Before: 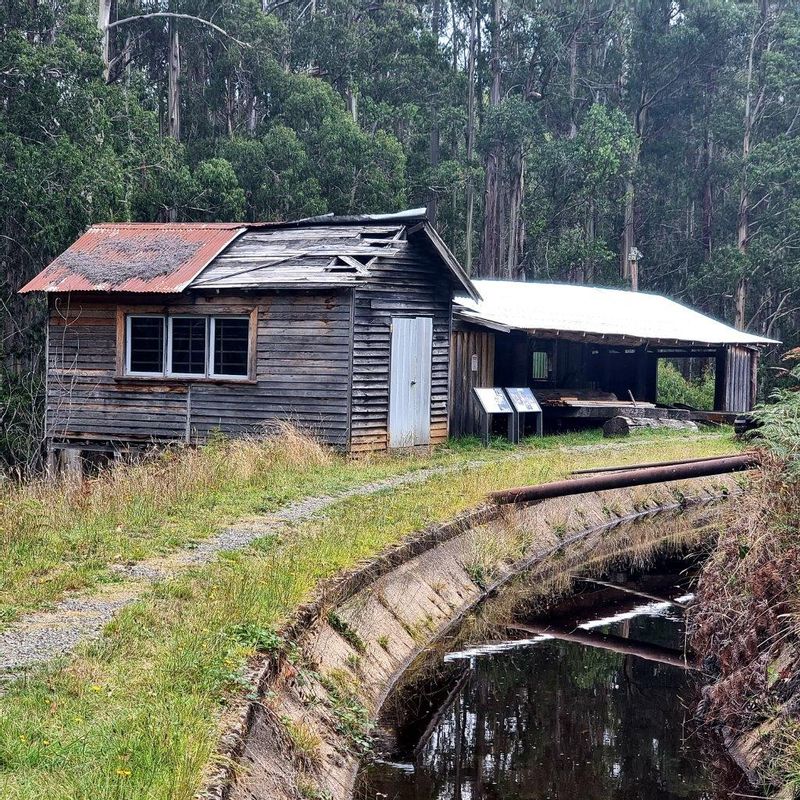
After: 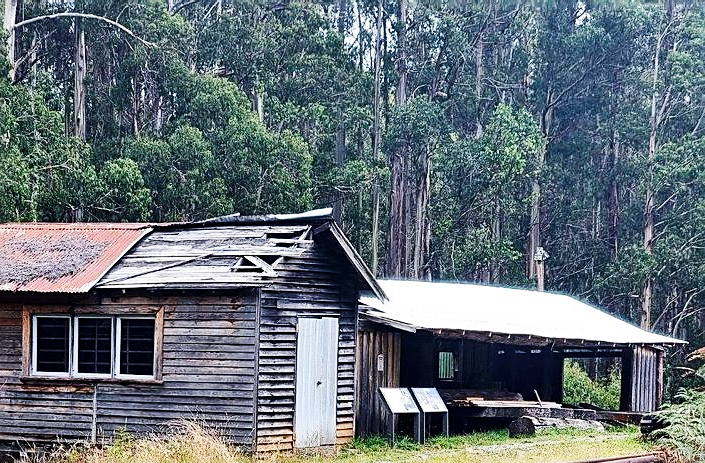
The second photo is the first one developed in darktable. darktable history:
crop and rotate: left 11.756%, bottom 42.085%
sharpen: on, module defaults
base curve: curves: ch0 [(0, 0) (0.032, 0.025) (0.121, 0.166) (0.206, 0.329) (0.605, 0.79) (1, 1)], preserve colors none
